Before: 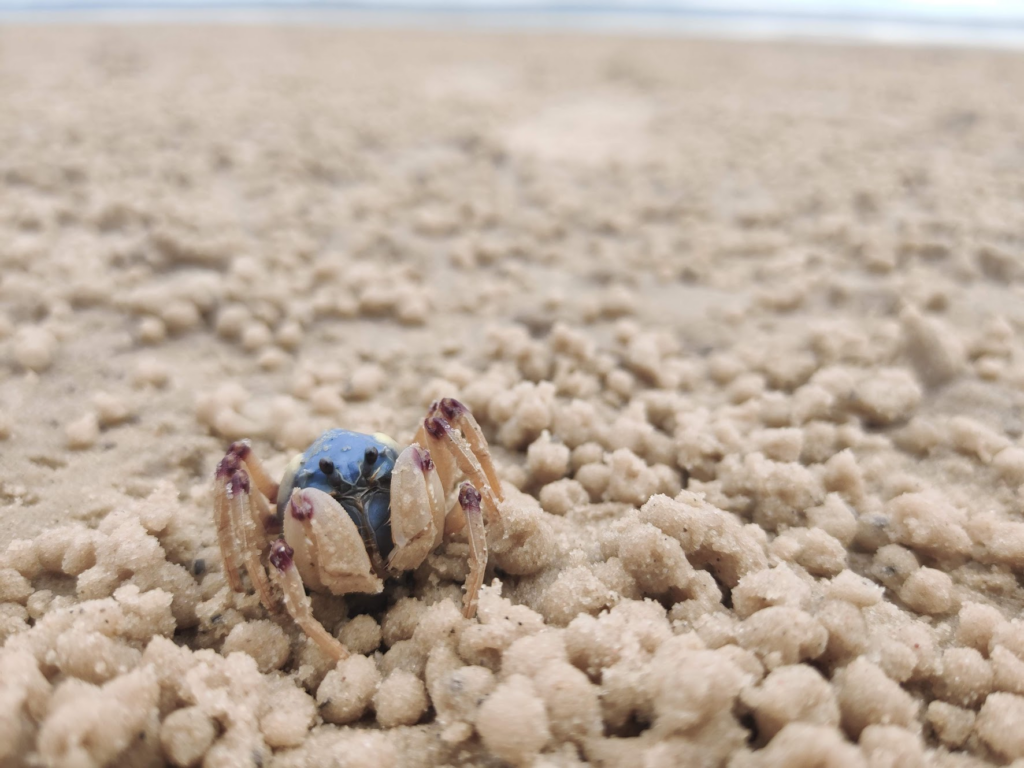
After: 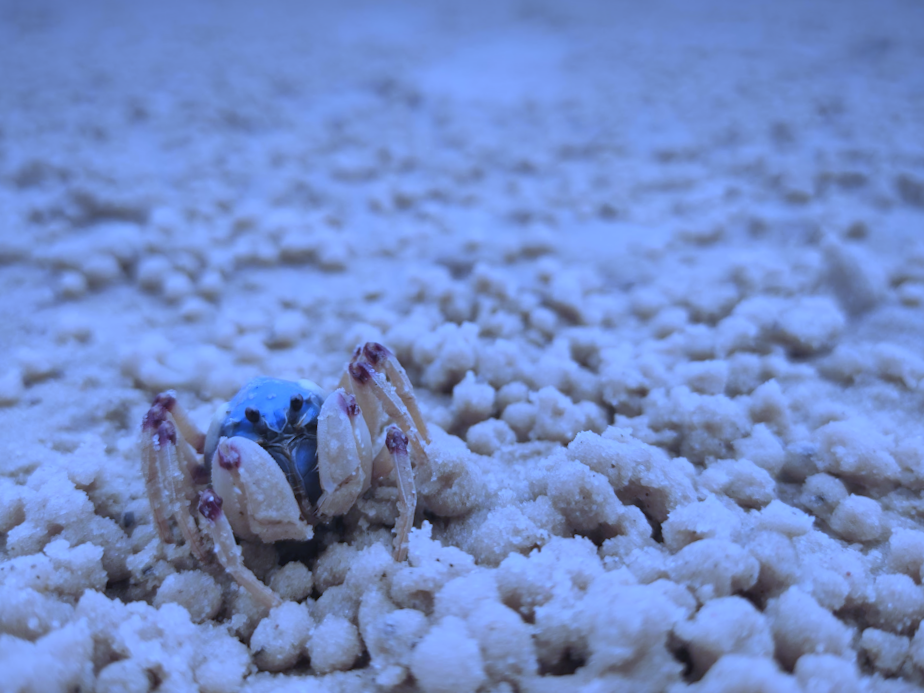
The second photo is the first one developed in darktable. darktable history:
contrast brightness saturation: contrast 0.07, brightness 0.08, saturation 0.18
crop and rotate: angle 1.96°, left 5.673%, top 5.673%
vignetting: fall-off start 97.52%, fall-off radius 100%, brightness -0.574, saturation 0, center (-0.027, 0.404), width/height ratio 1.368, unbound false
white balance: red 0.766, blue 1.537
exposure: black level correction 0, exposure -0.721 EV, compensate highlight preservation false
